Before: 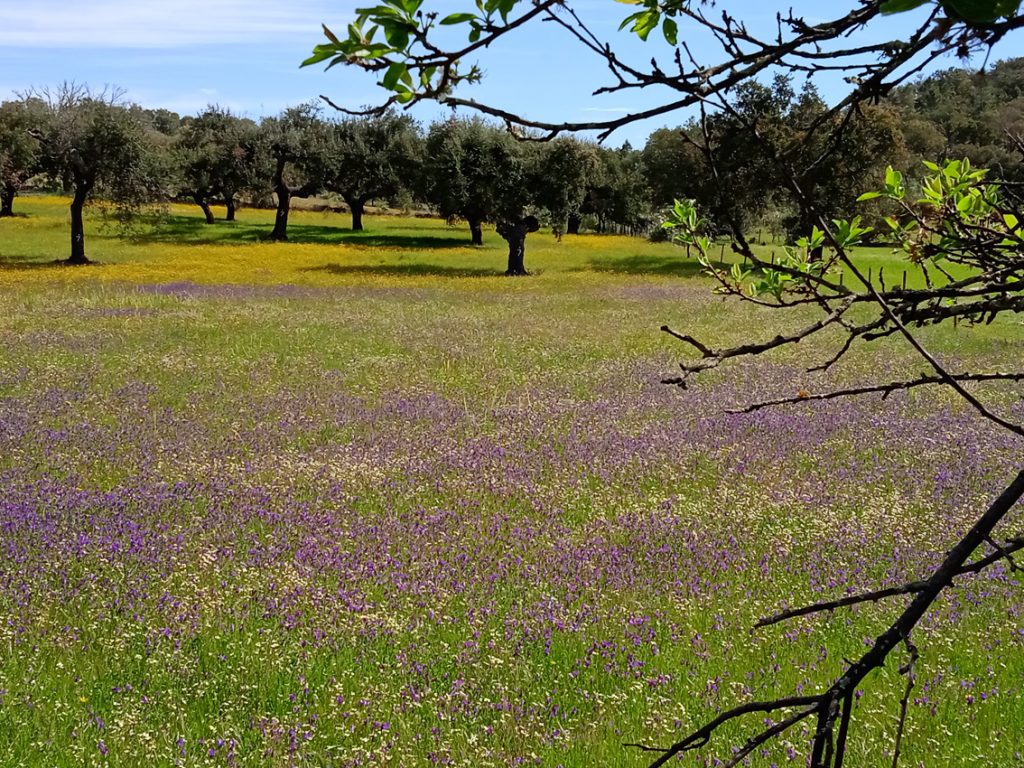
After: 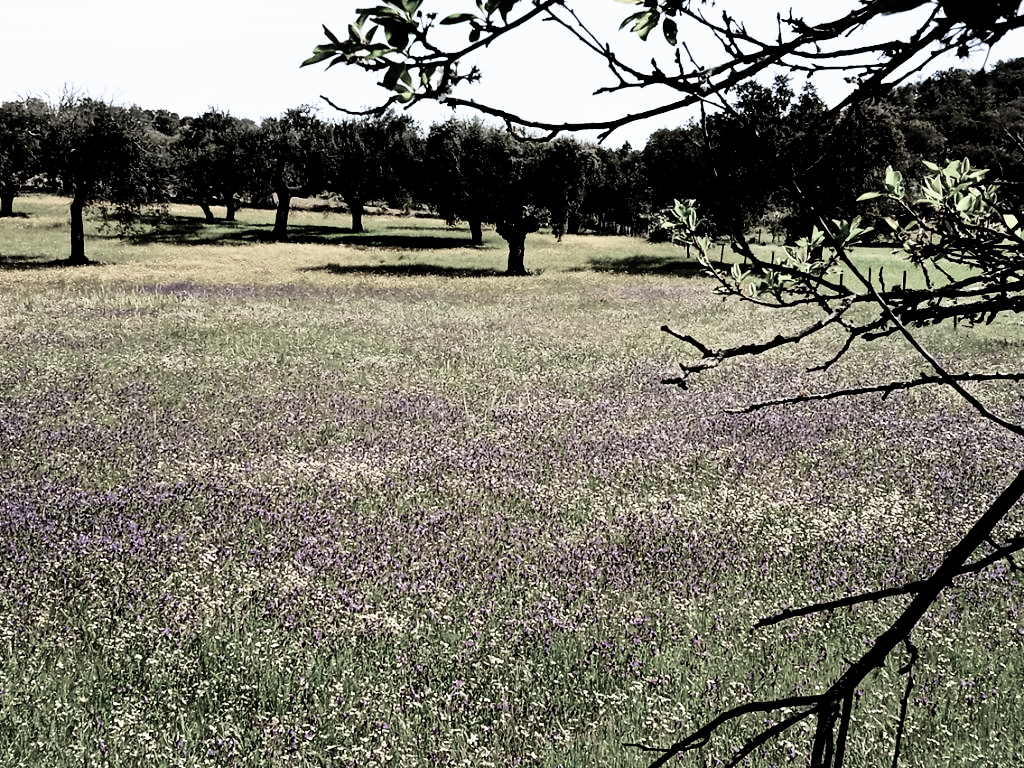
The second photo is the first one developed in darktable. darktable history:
tone equalizer: -8 EV -0.771 EV, -7 EV -0.729 EV, -6 EV -0.615 EV, -5 EV -0.417 EV, -3 EV 0.37 EV, -2 EV 0.6 EV, -1 EV 0.689 EV, +0 EV 0.751 EV, edges refinement/feathering 500, mask exposure compensation -1.57 EV, preserve details no
tone curve: curves: ch0 [(0, 0) (0.003, 0.001) (0.011, 0.005) (0.025, 0.011) (0.044, 0.02) (0.069, 0.031) (0.1, 0.045) (0.136, 0.077) (0.177, 0.124) (0.224, 0.181) (0.277, 0.245) (0.335, 0.316) (0.399, 0.393) (0.468, 0.477) (0.543, 0.568) (0.623, 0.666) (0.709, 0.771) (0.801, 0.871) (0.898, 0.965) (1, 1)], preserve colors none
filmic rgb: black relative exposure -5.11 EV, white relative exposure 3.54 EV, threshold 3.03 EV, hardness 3.17, contrast 1.404, highlights saturation mix -30.91%, color science v4 (2020), enable highlight reconstruction true
